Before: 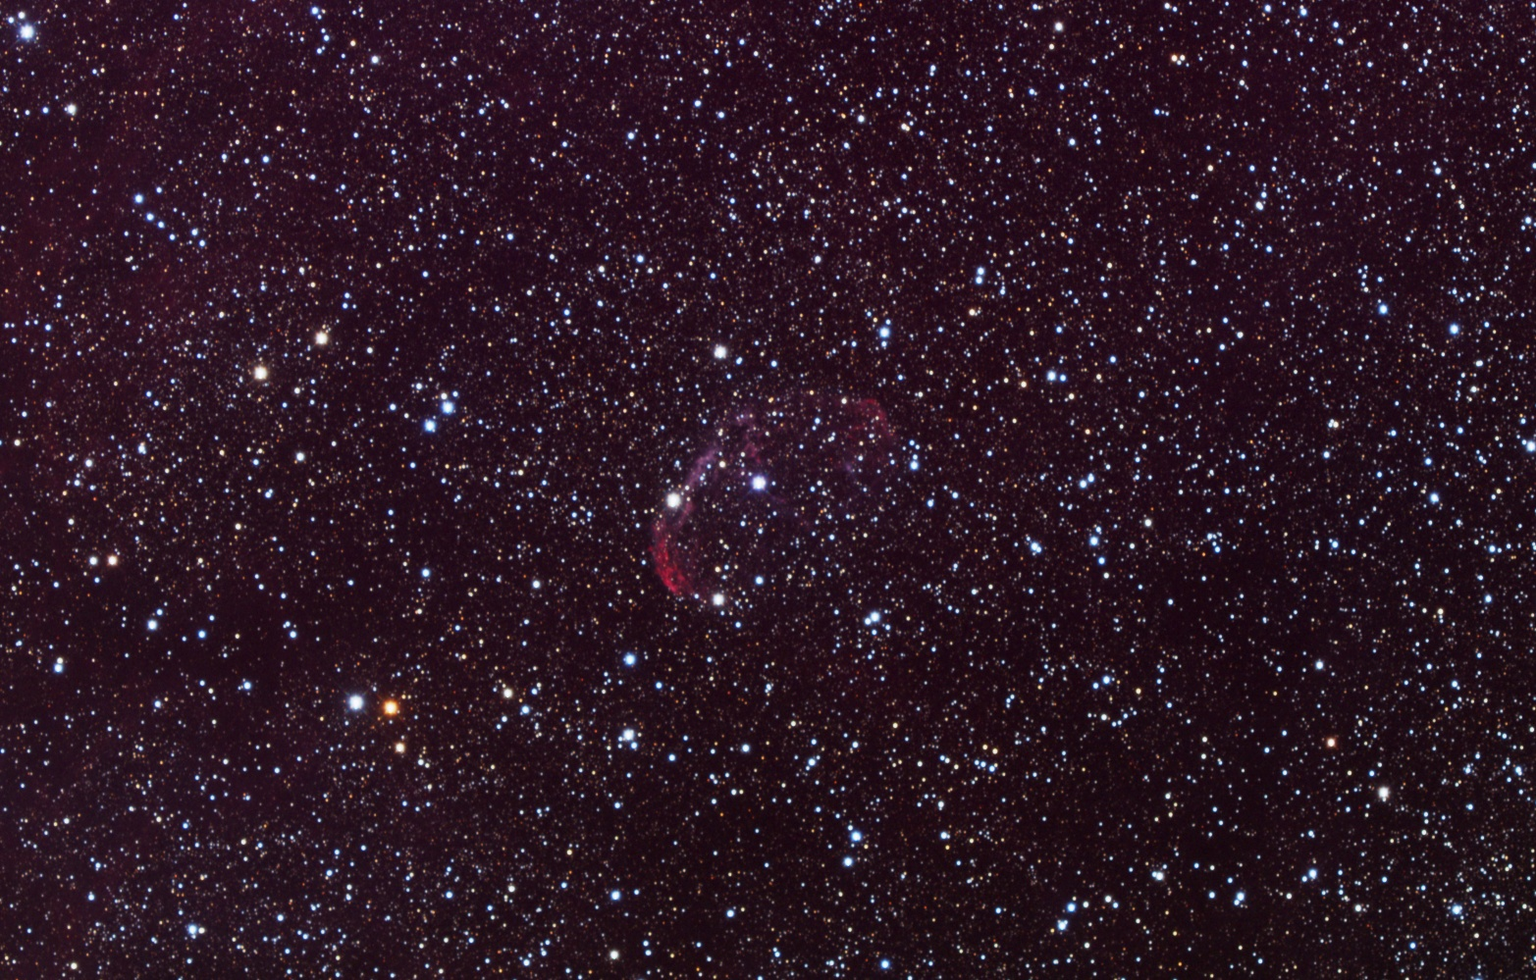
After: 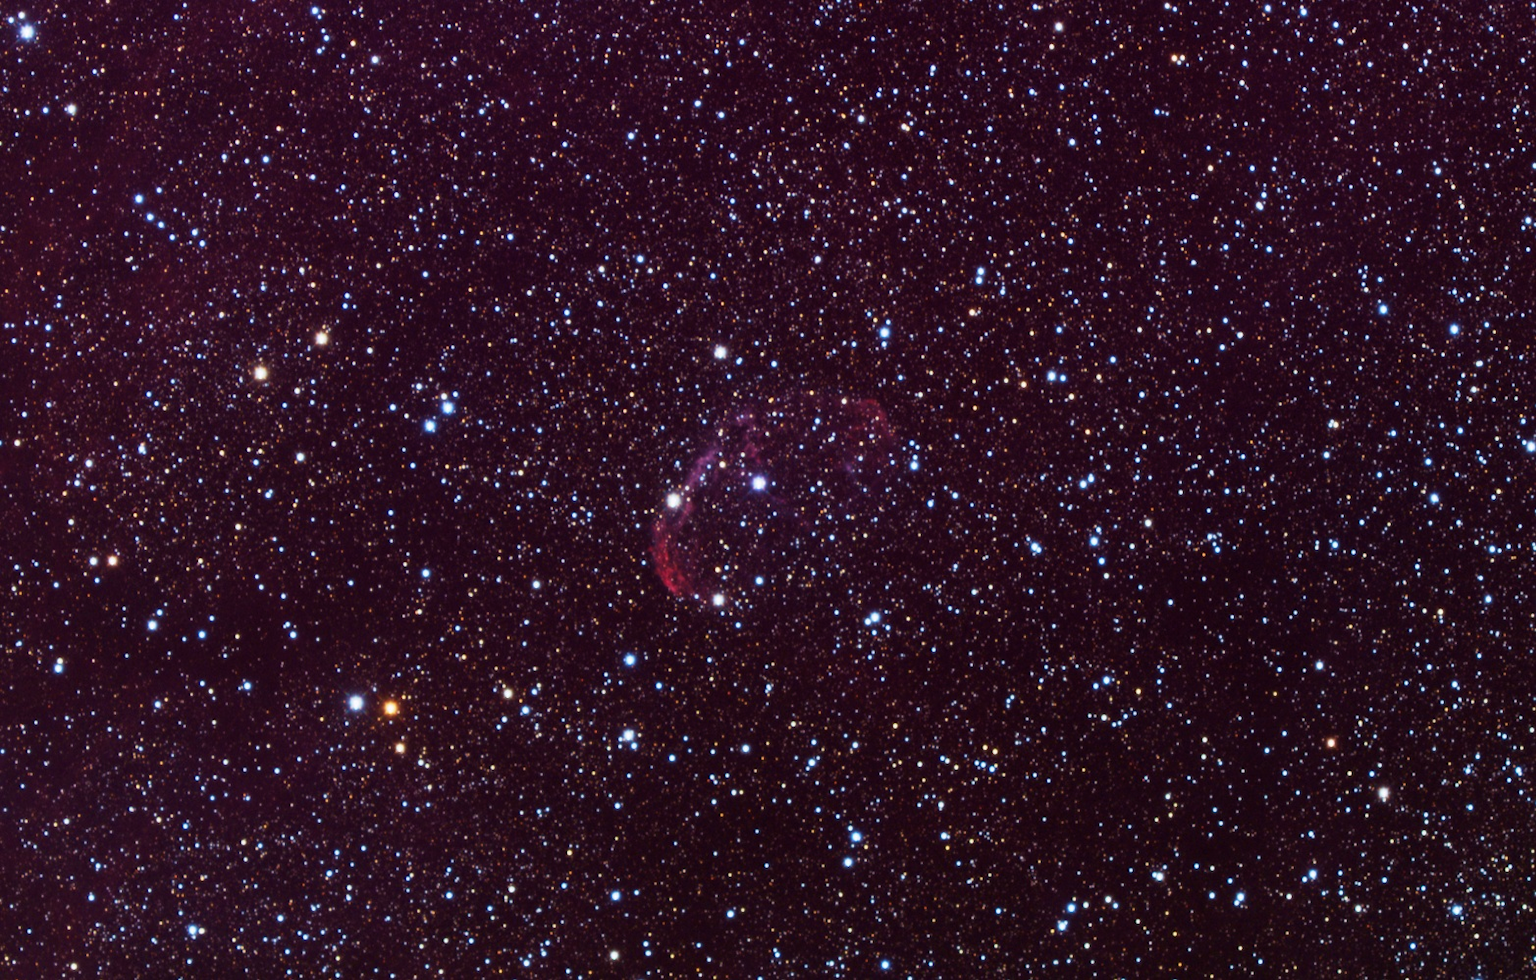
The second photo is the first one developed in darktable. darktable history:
velvia: strength 45.56%
